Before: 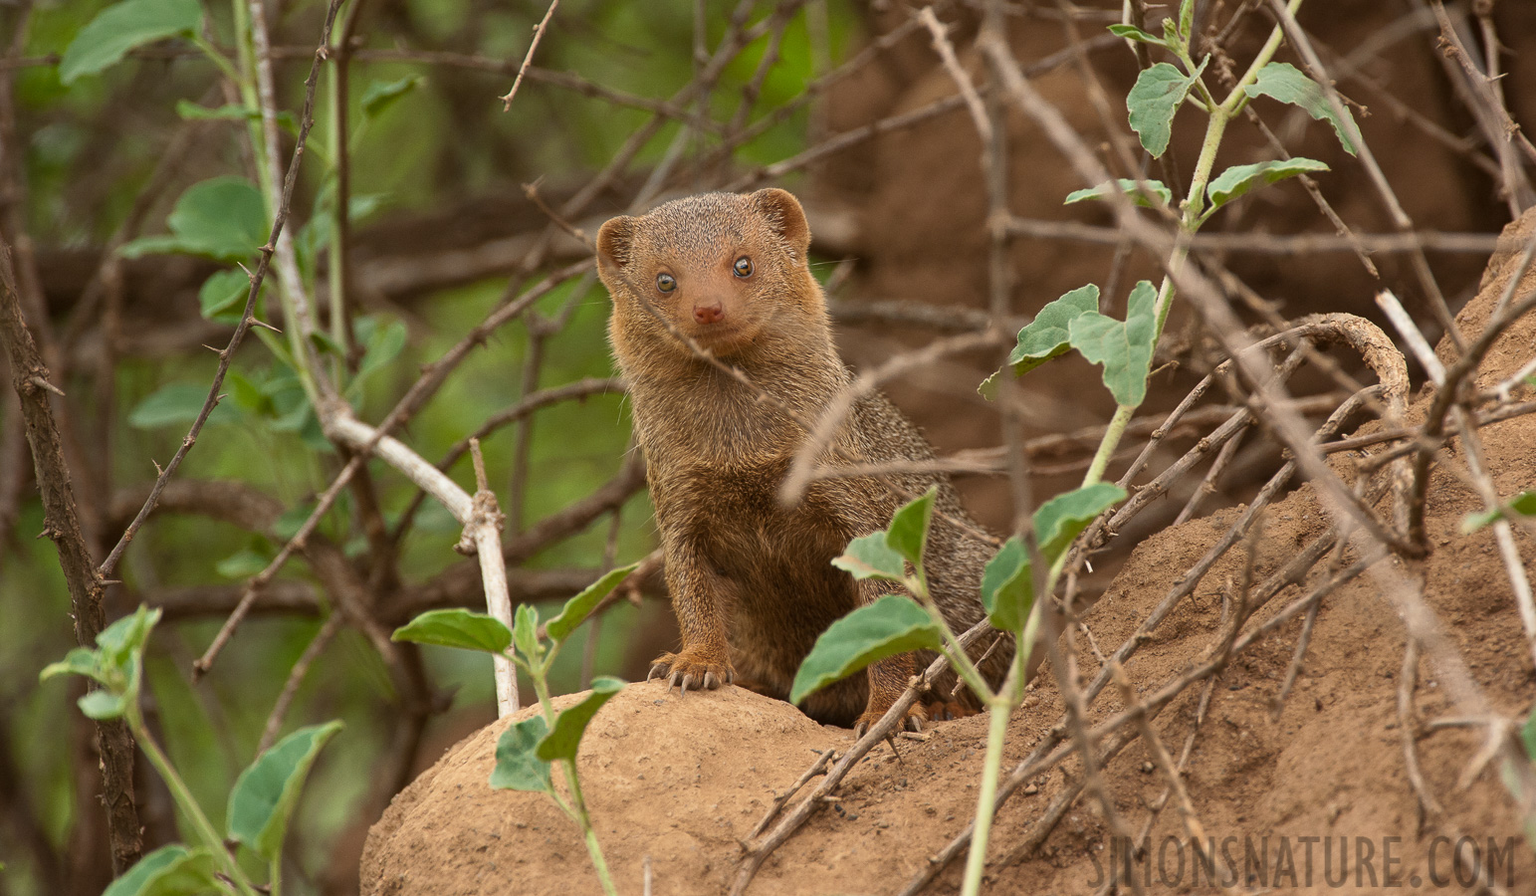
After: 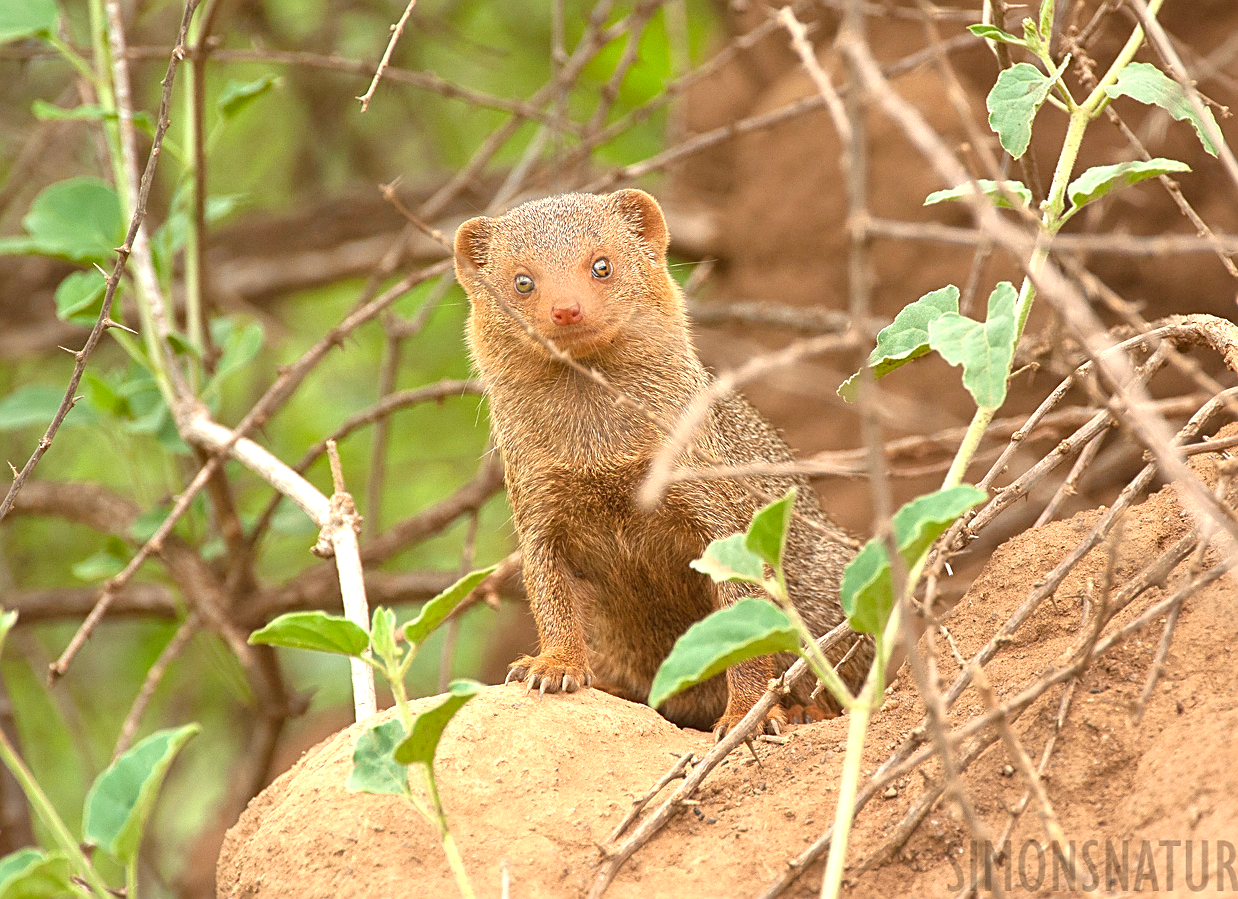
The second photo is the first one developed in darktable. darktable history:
sharpen: on, module defaults
levels: levels [0, 0.445, 1]
exposure: black level correction 0, exposure 1 EV, compensate highlight preservation false
crop and rotate: left 9.505%, right 10.236%
